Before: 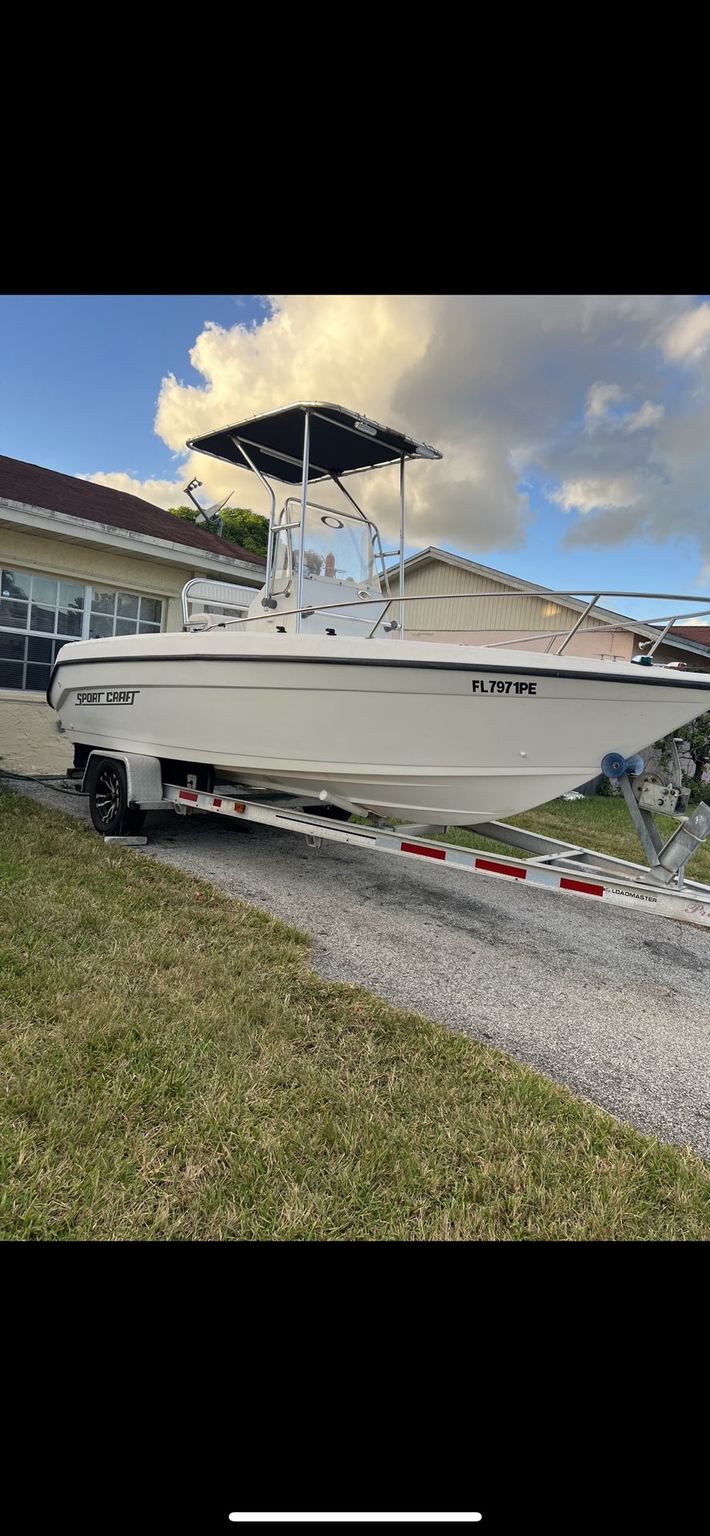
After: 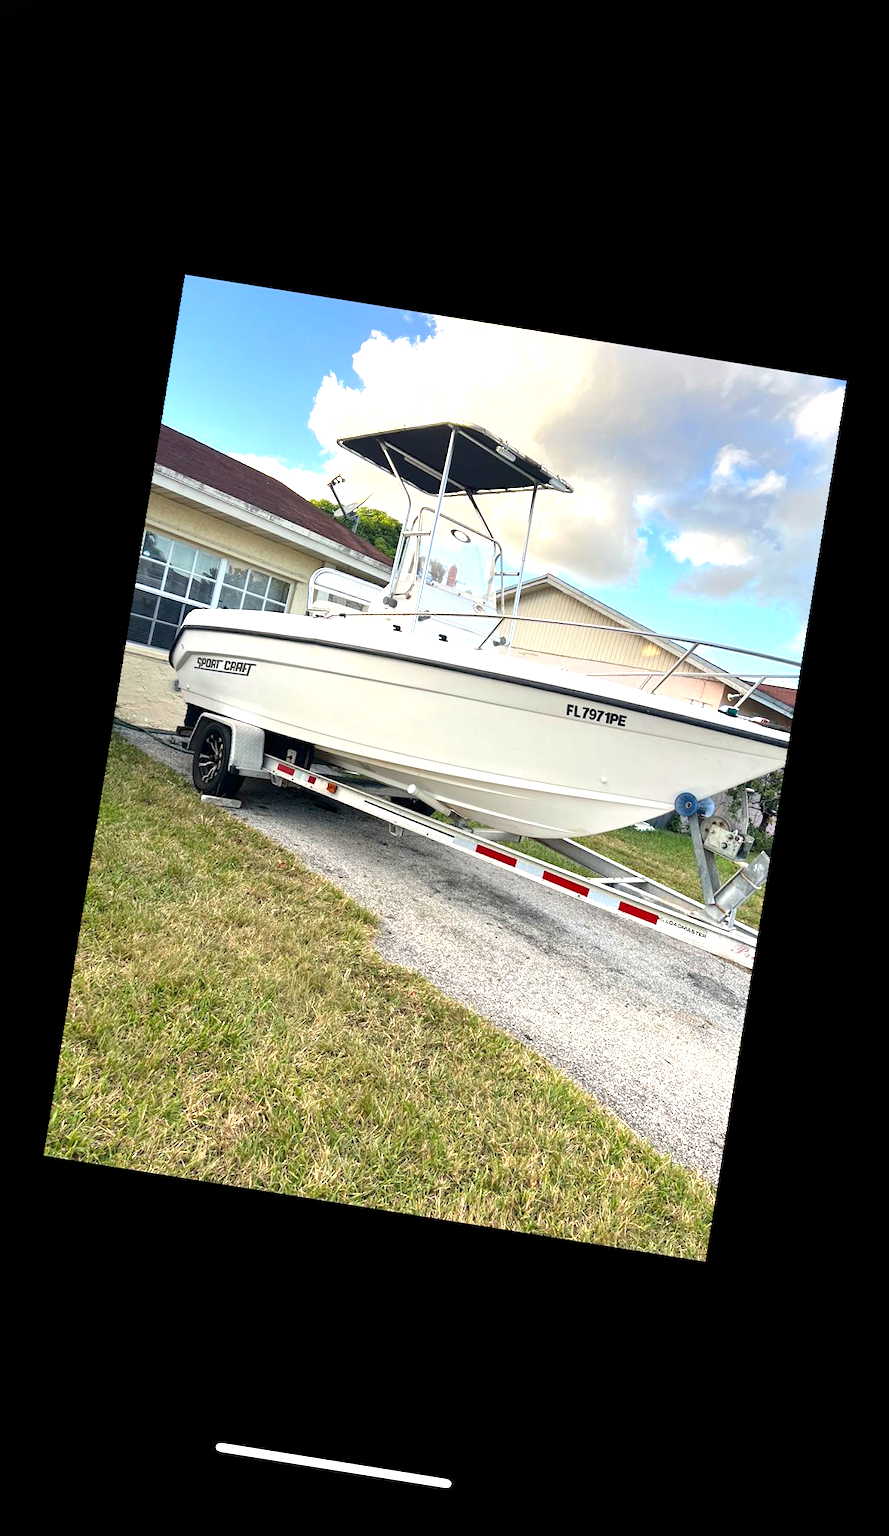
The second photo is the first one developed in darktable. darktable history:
exposure: black level correction 0, exposure 1.2 EV, compensate exposure bias true, compensate highlight preservation false
local contrast: highlights 100%, shadows 100%, detail 120%, midtone range 0.2
rotate and perspective: rotation 9.12°, automatic cropping off
